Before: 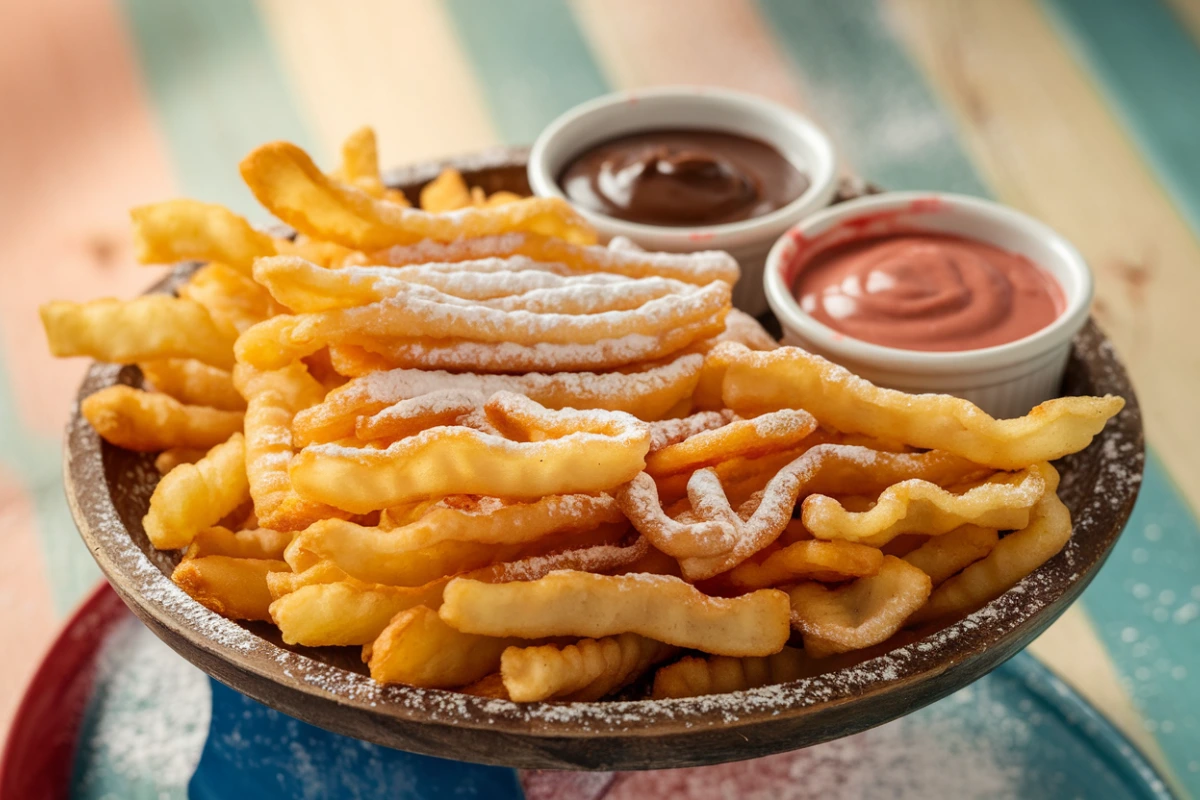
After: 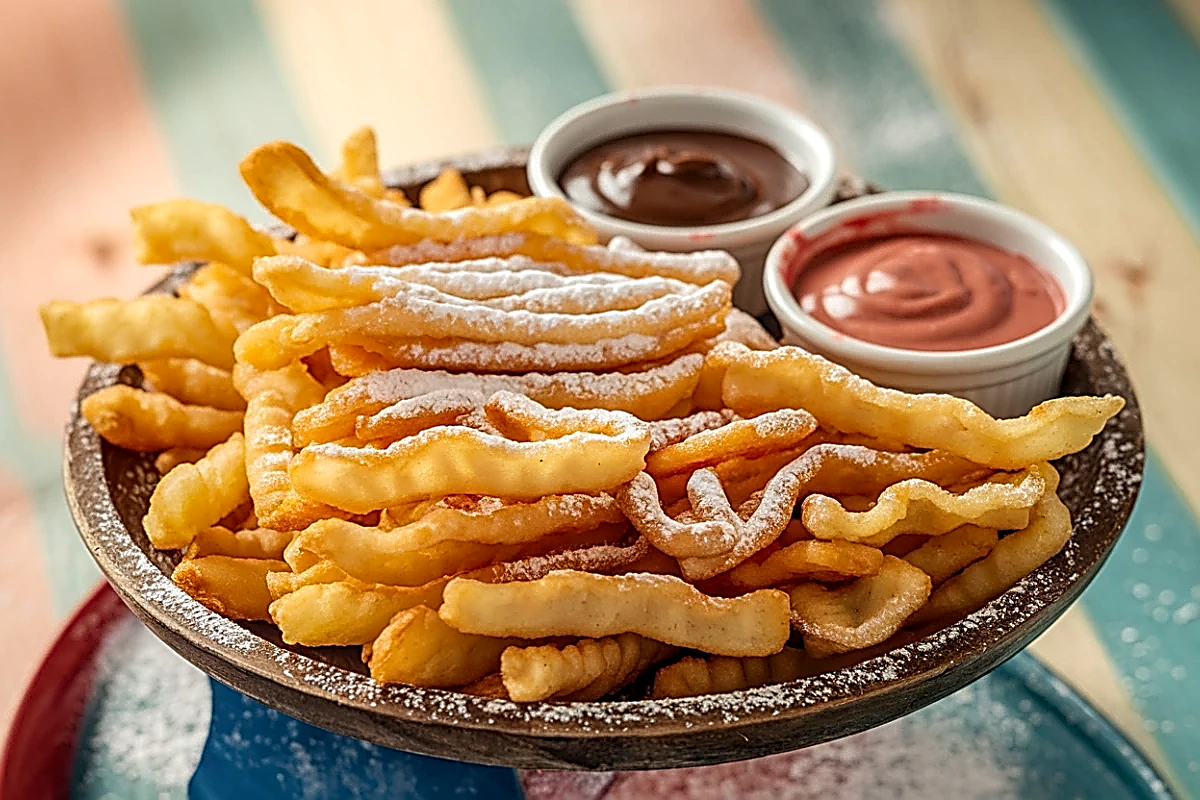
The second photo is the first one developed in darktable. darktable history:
sharpen: amount 2
local contrast: on, module defaults
